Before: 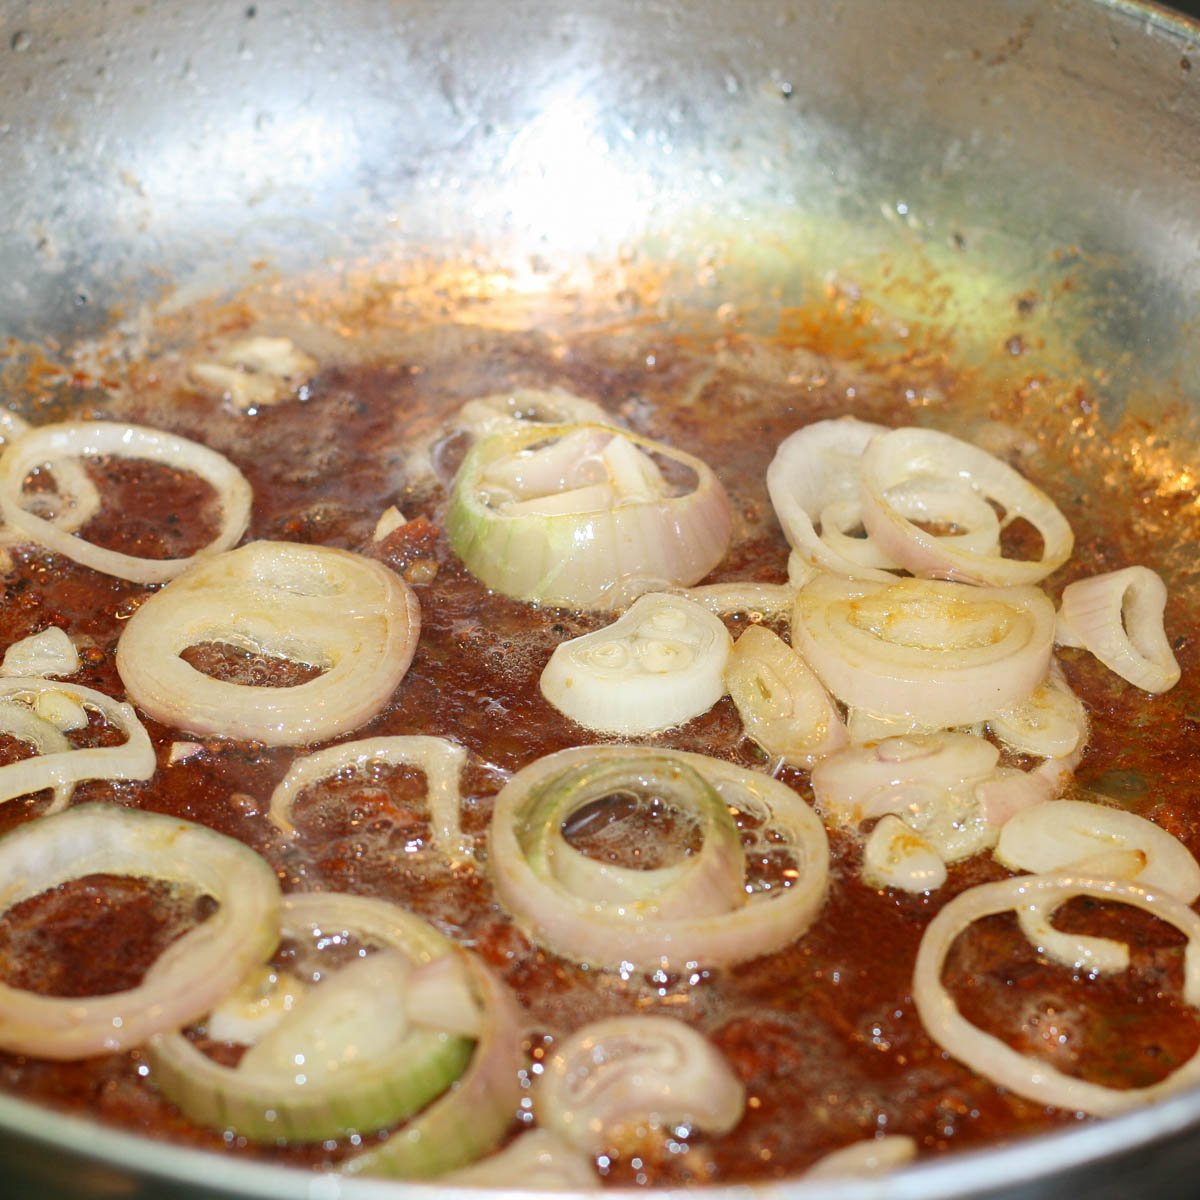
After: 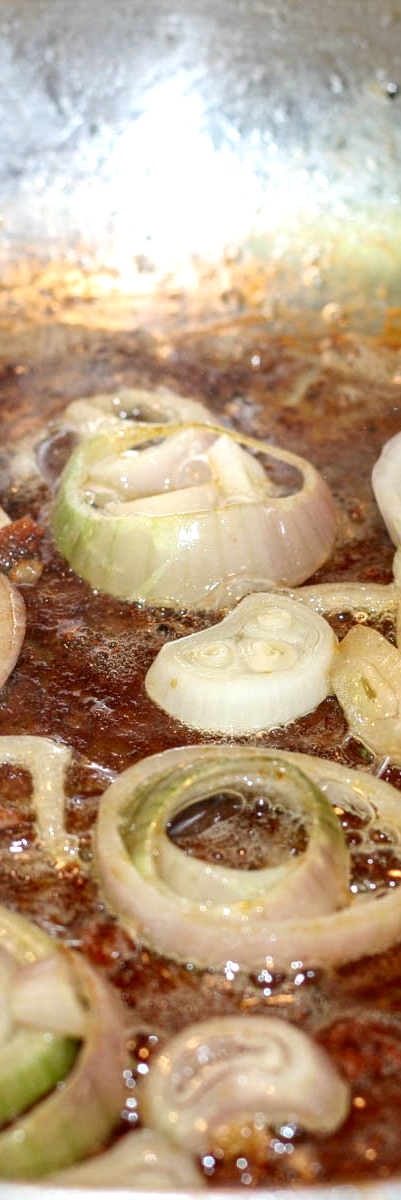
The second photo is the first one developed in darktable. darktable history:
local contrast: highlights 29%, detail 150%
crop: left 32.925%, right 33.636%
